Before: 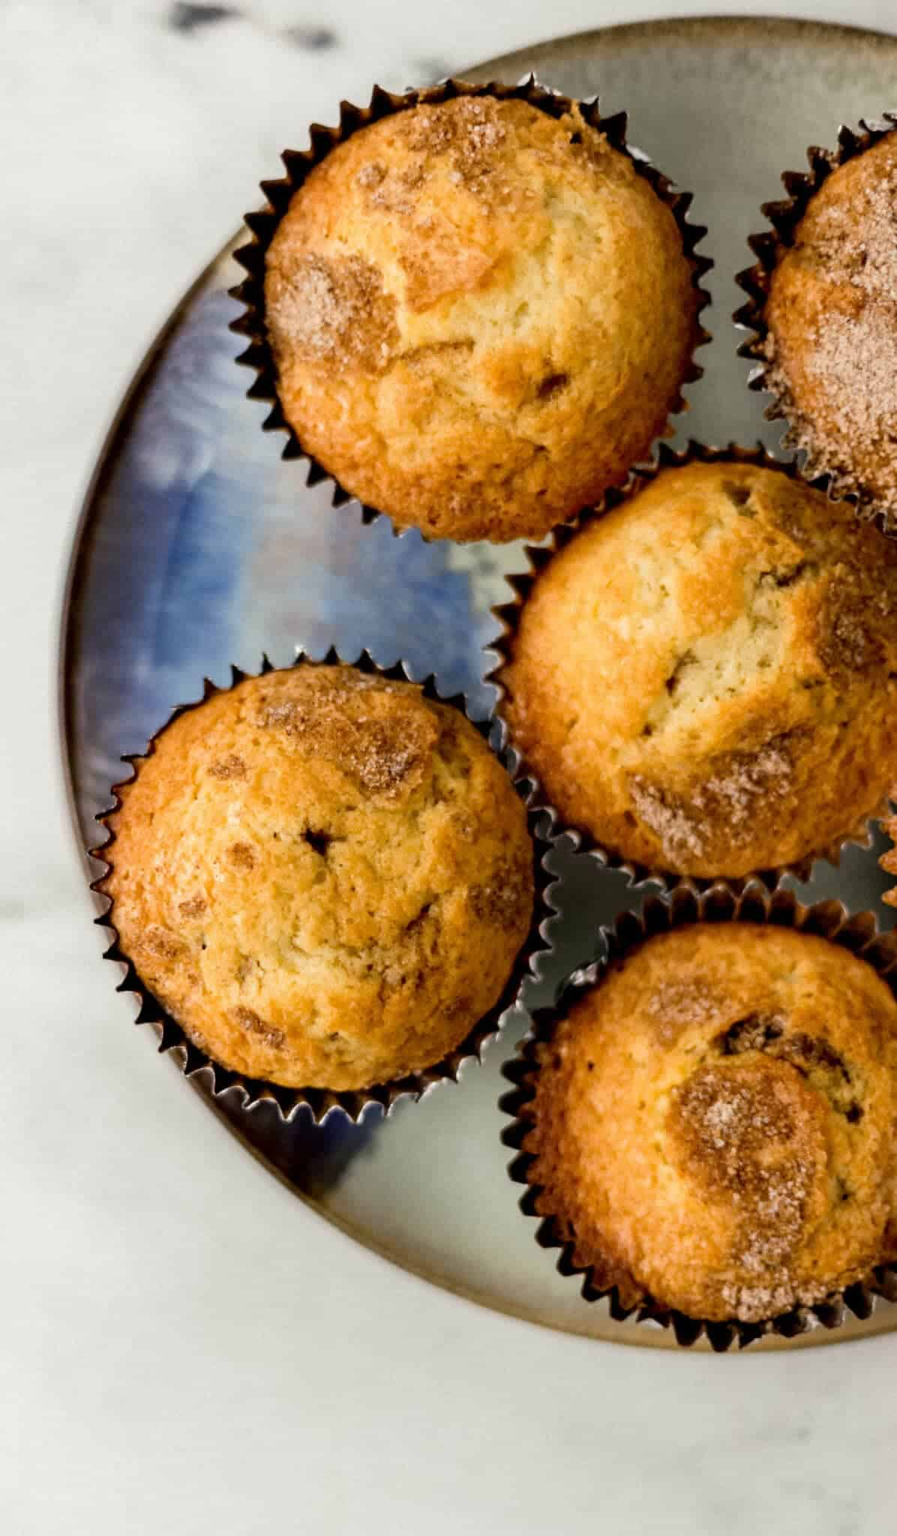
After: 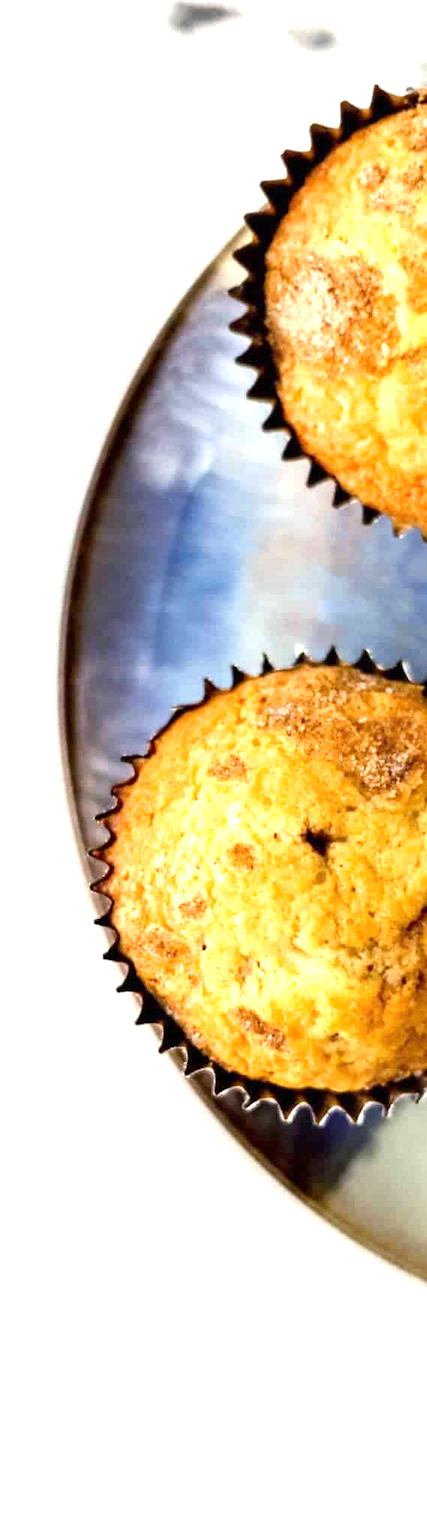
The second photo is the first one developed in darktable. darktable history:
exposure: exposure 1 EV, compensate exposure bias true, compensate highlight preservation false
crop and rotate: left 0.016%, top 0%, right 52.294%
